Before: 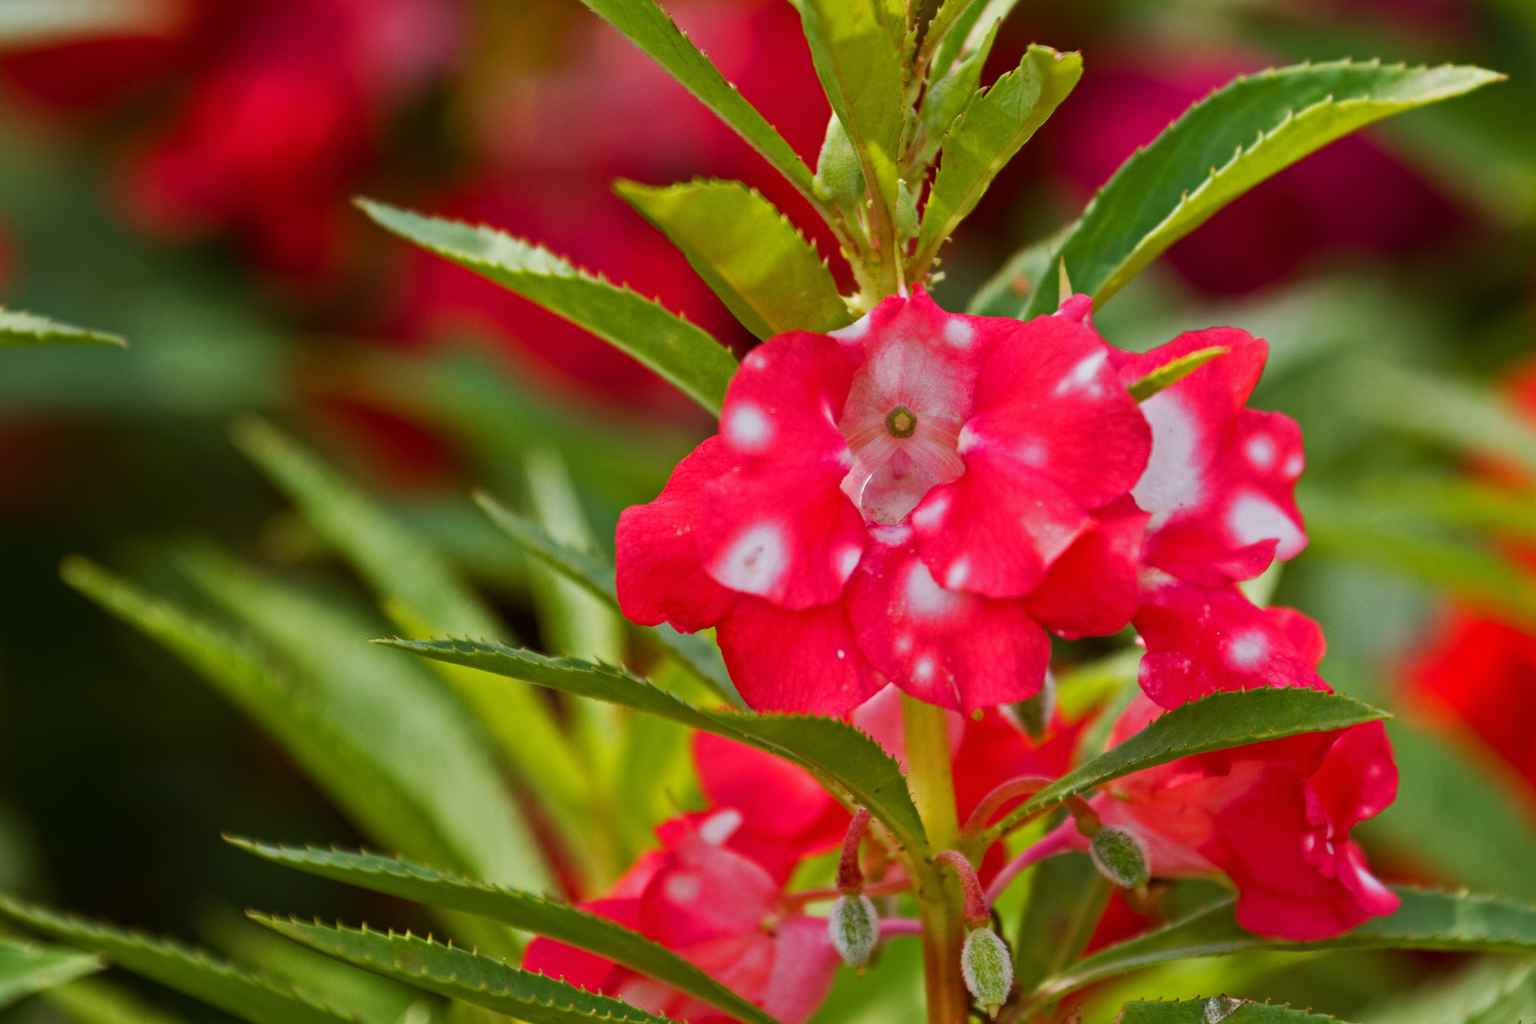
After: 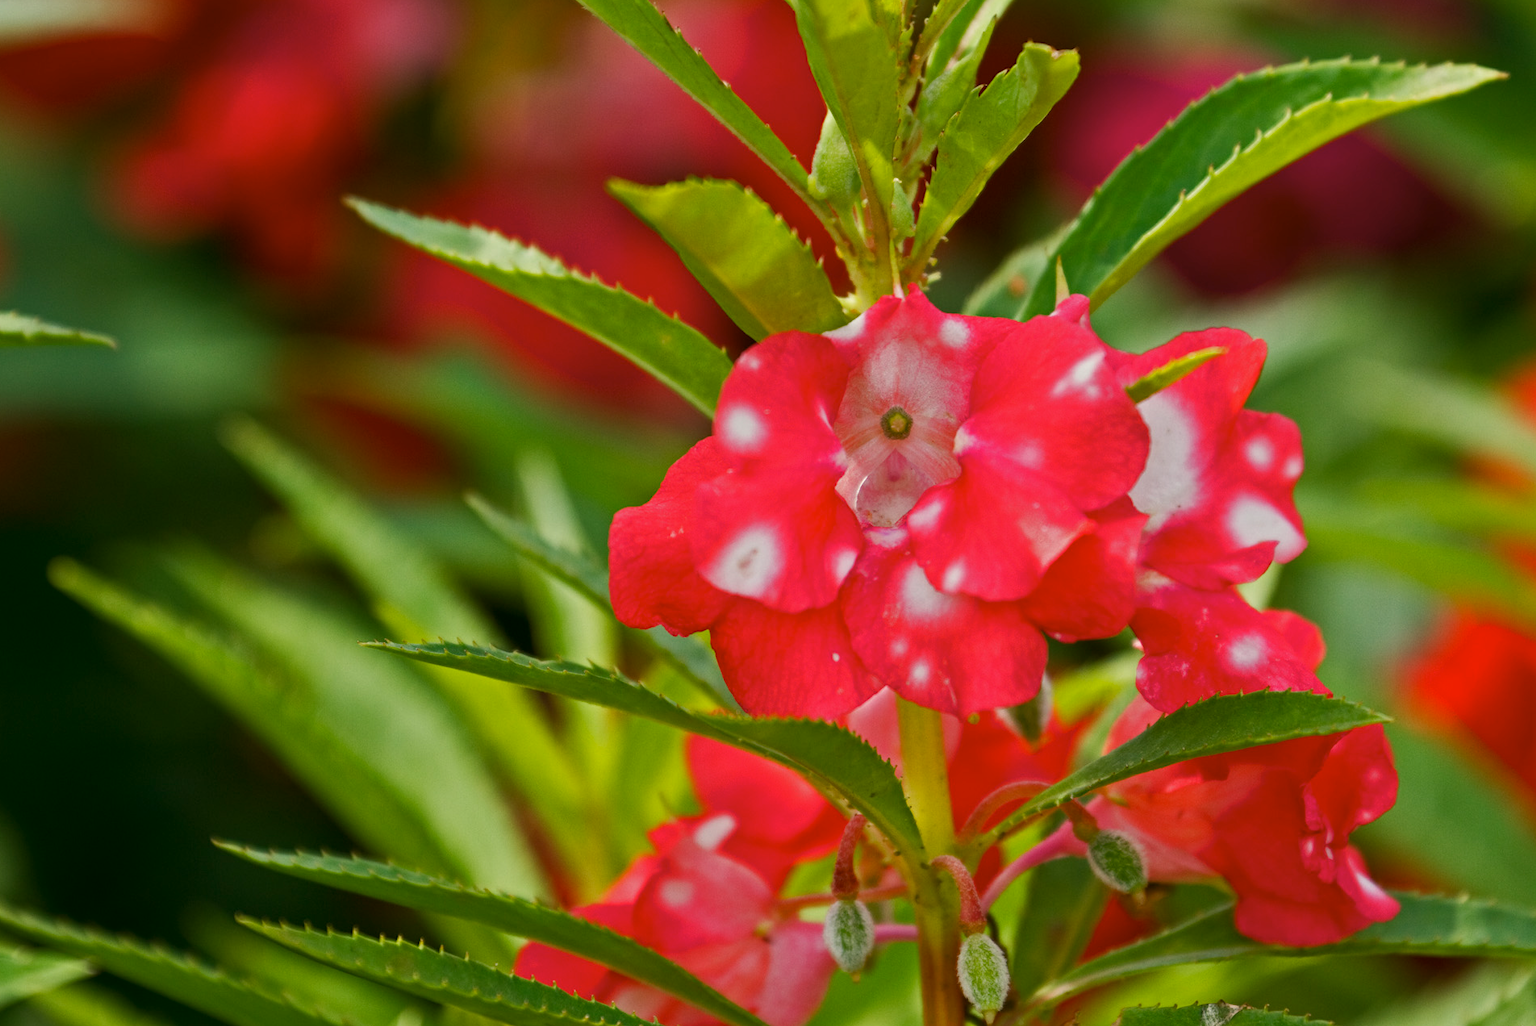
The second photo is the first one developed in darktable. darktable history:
crop and rotate: left 0.809%, top 0.262%, bottom 0.36%
color correction: highlights a* -0.619, highlights b* 9.6, shadows a* -8.79, shadows b* 1.06
